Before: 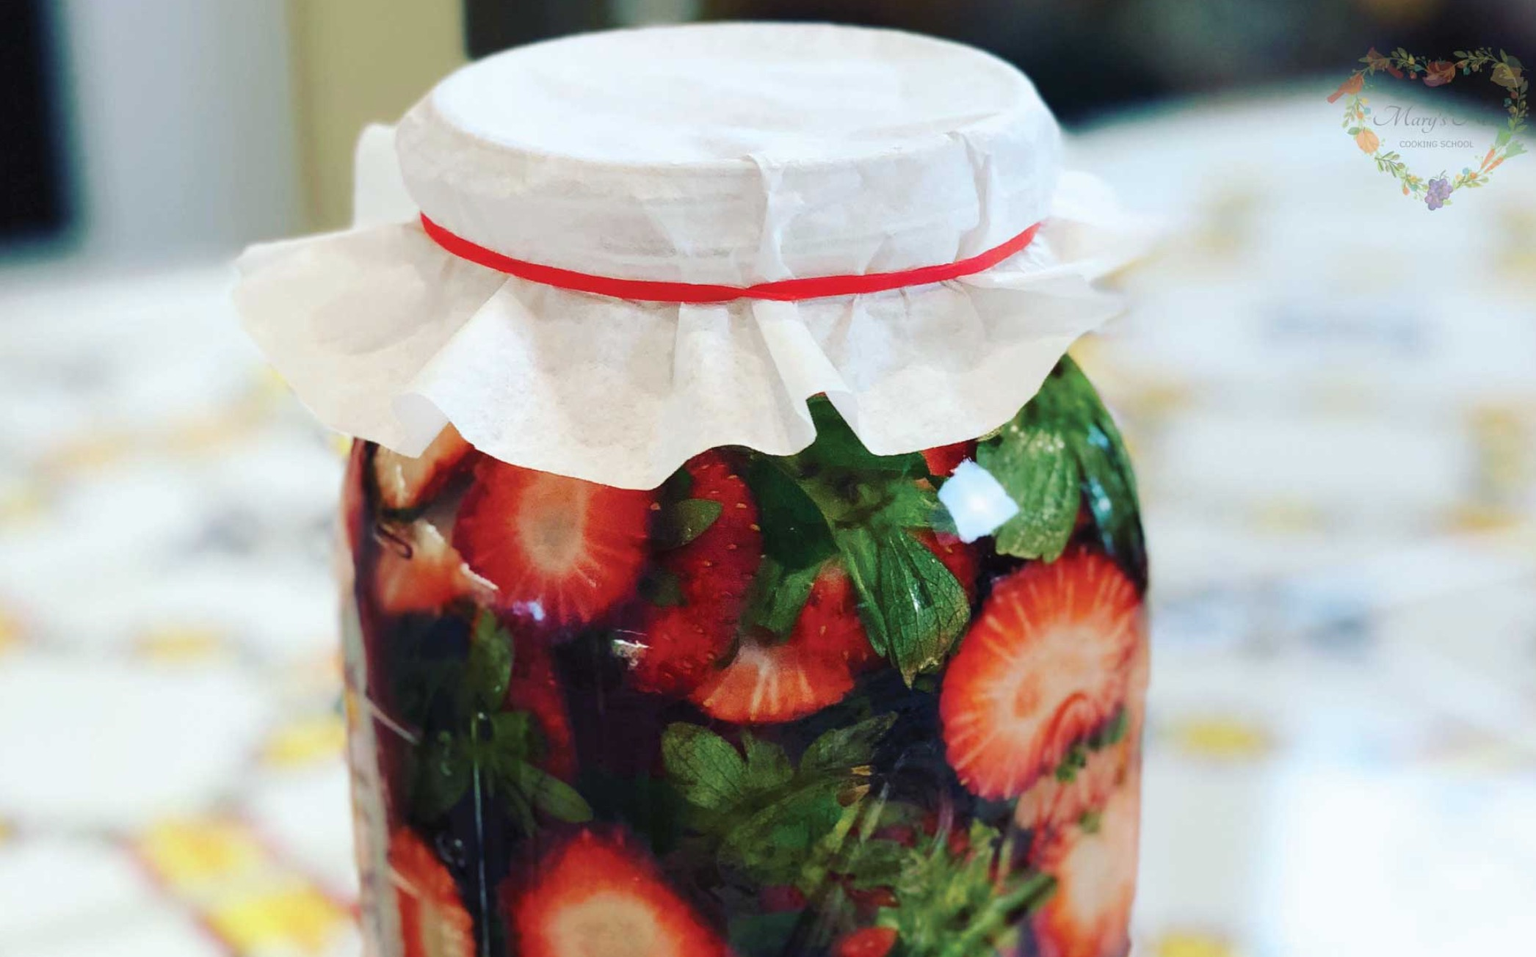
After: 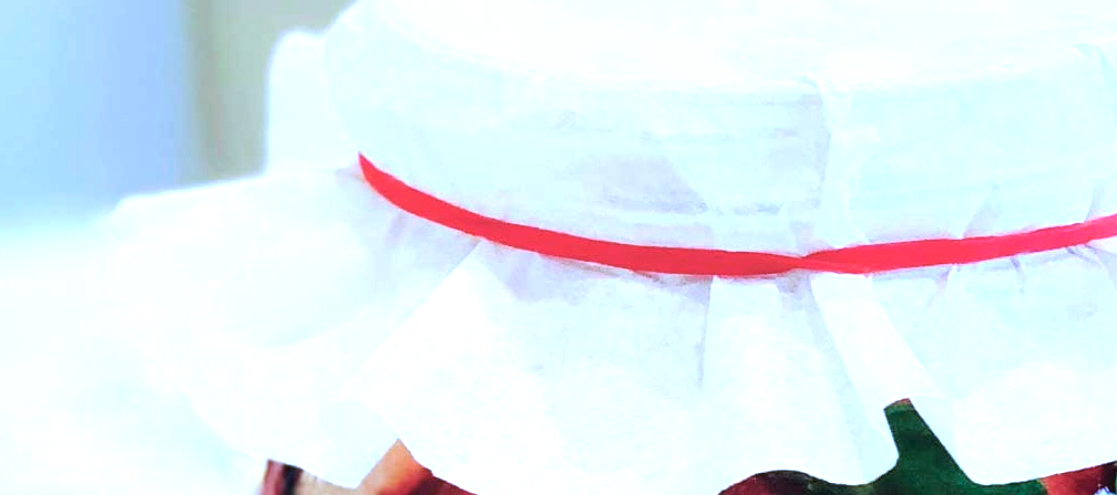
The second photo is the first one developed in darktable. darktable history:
tone equalizer: -8 EV -0.761 EV, -7 EV -0.706 EV, -6 EV -0.565 EV, -5 EV -0.377 EV, -3 EV 0.385 EV, -2 EV 0.6 EV, -1 EV 0.687 EV, +0 EV 0.757 EV, mask exposure compensation -0.497 EV
color calibration: illuminant as shot in camera, adaptation linear Bradford (ICC v4), x 0.405, y 0.405, temperature 3545 K
crop: left 10.233%, top 10.502%, right 36.33%, bottom 51.521%
